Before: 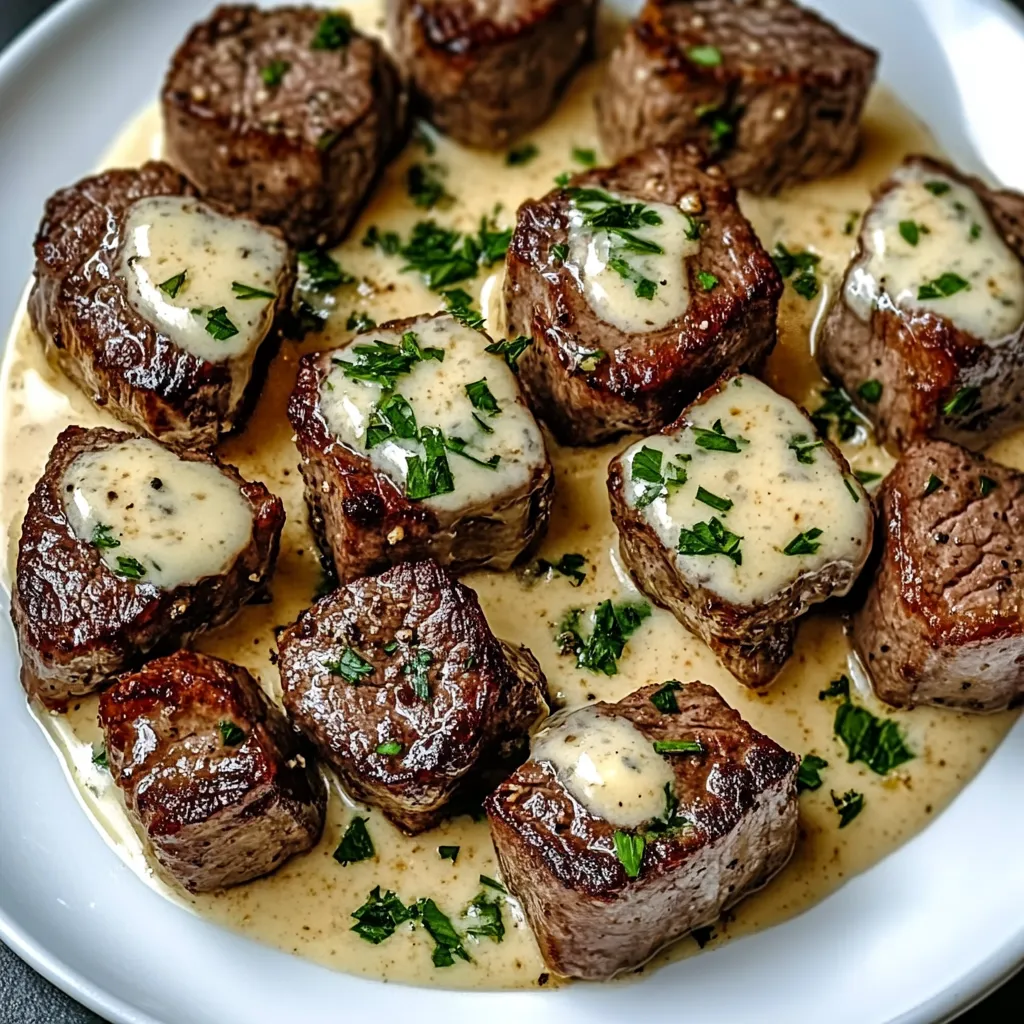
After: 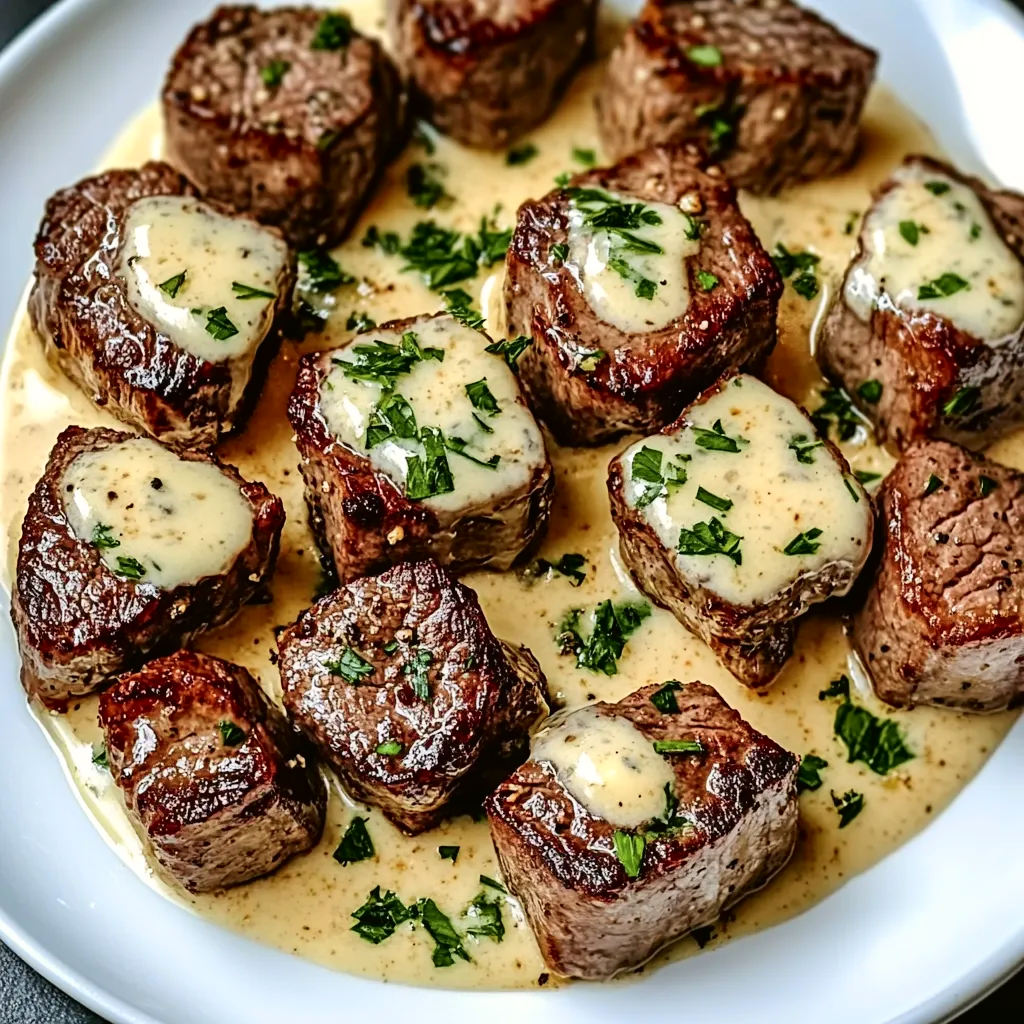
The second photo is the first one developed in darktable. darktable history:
tone curve: curves: ch0 [(0, 0.01) (0.052, 0.045) (0.136, 0.133) (0.29, 0.332) (0.453, 0.531) (0.676, 0.751) (0.89, 0.919) (1, 1)]; ch1 [(0, 0) (0.094, 0.081) (0.285, 0.299) (0.385, 0.403) (0.446, 0.443) (0.495, 0.496) (0.544, 0.552) (0.589, 0.612) (0.722, 0.728) (1, 1)]; ch2 [(0, 0) (0.257, 0.217) (0.43, 0.421) (0.498, 0.507) (0.531, 0.544) (0.56, 0.579) (0.625, 0.642) (1, 1)], color space Lab, independent channels, preserve colors none
